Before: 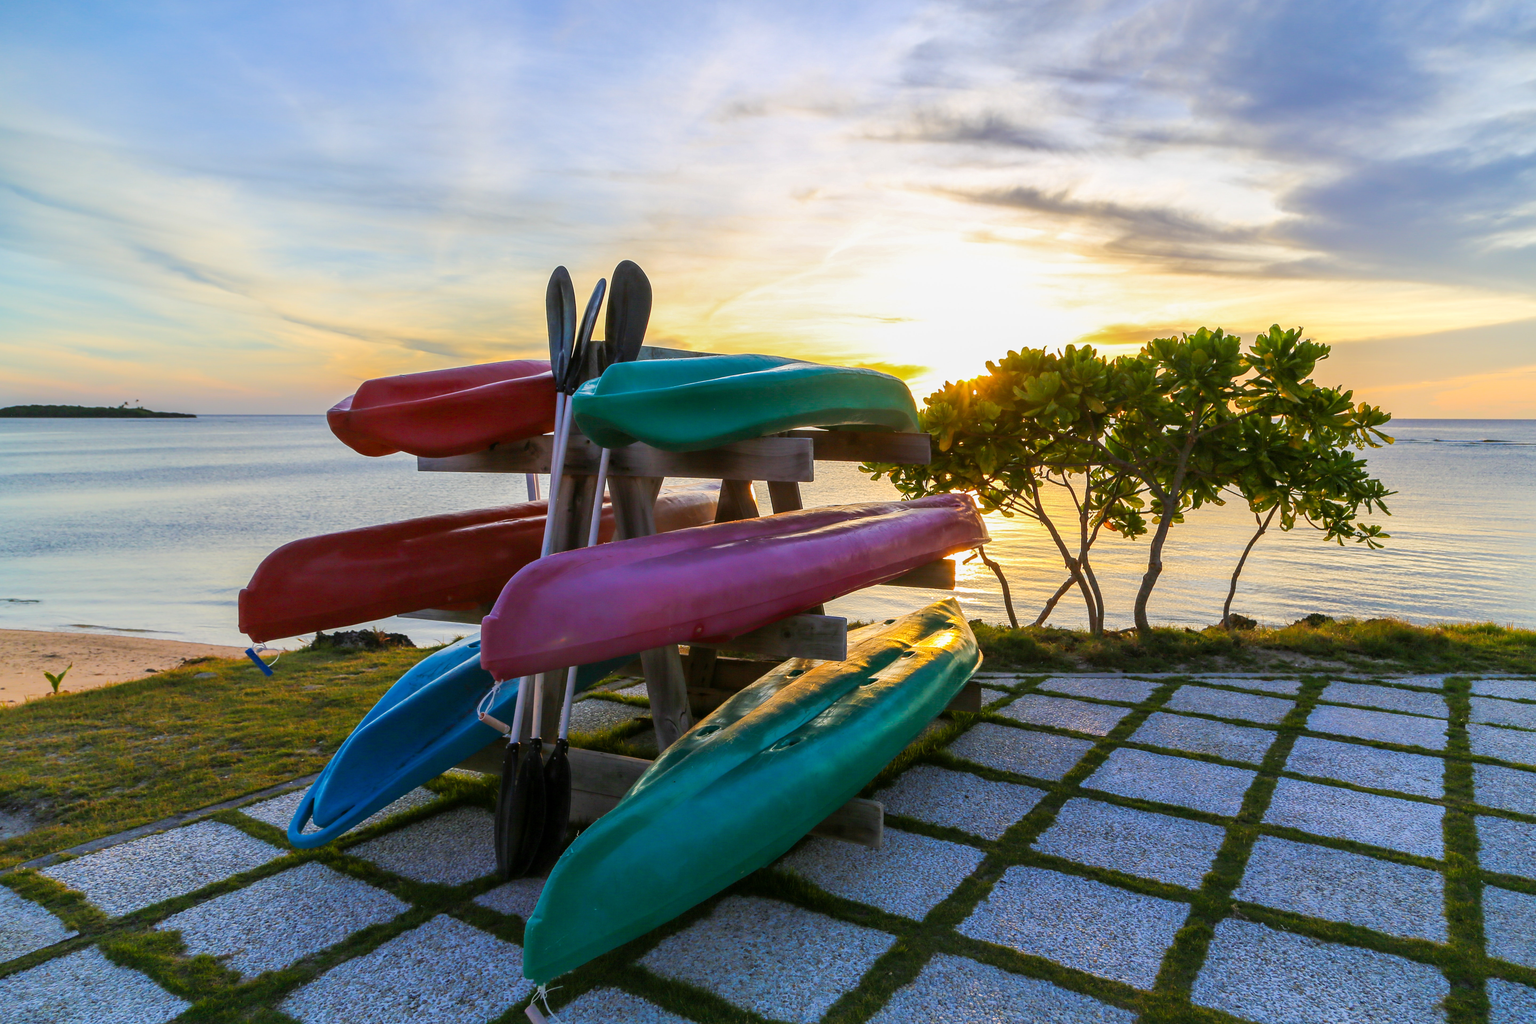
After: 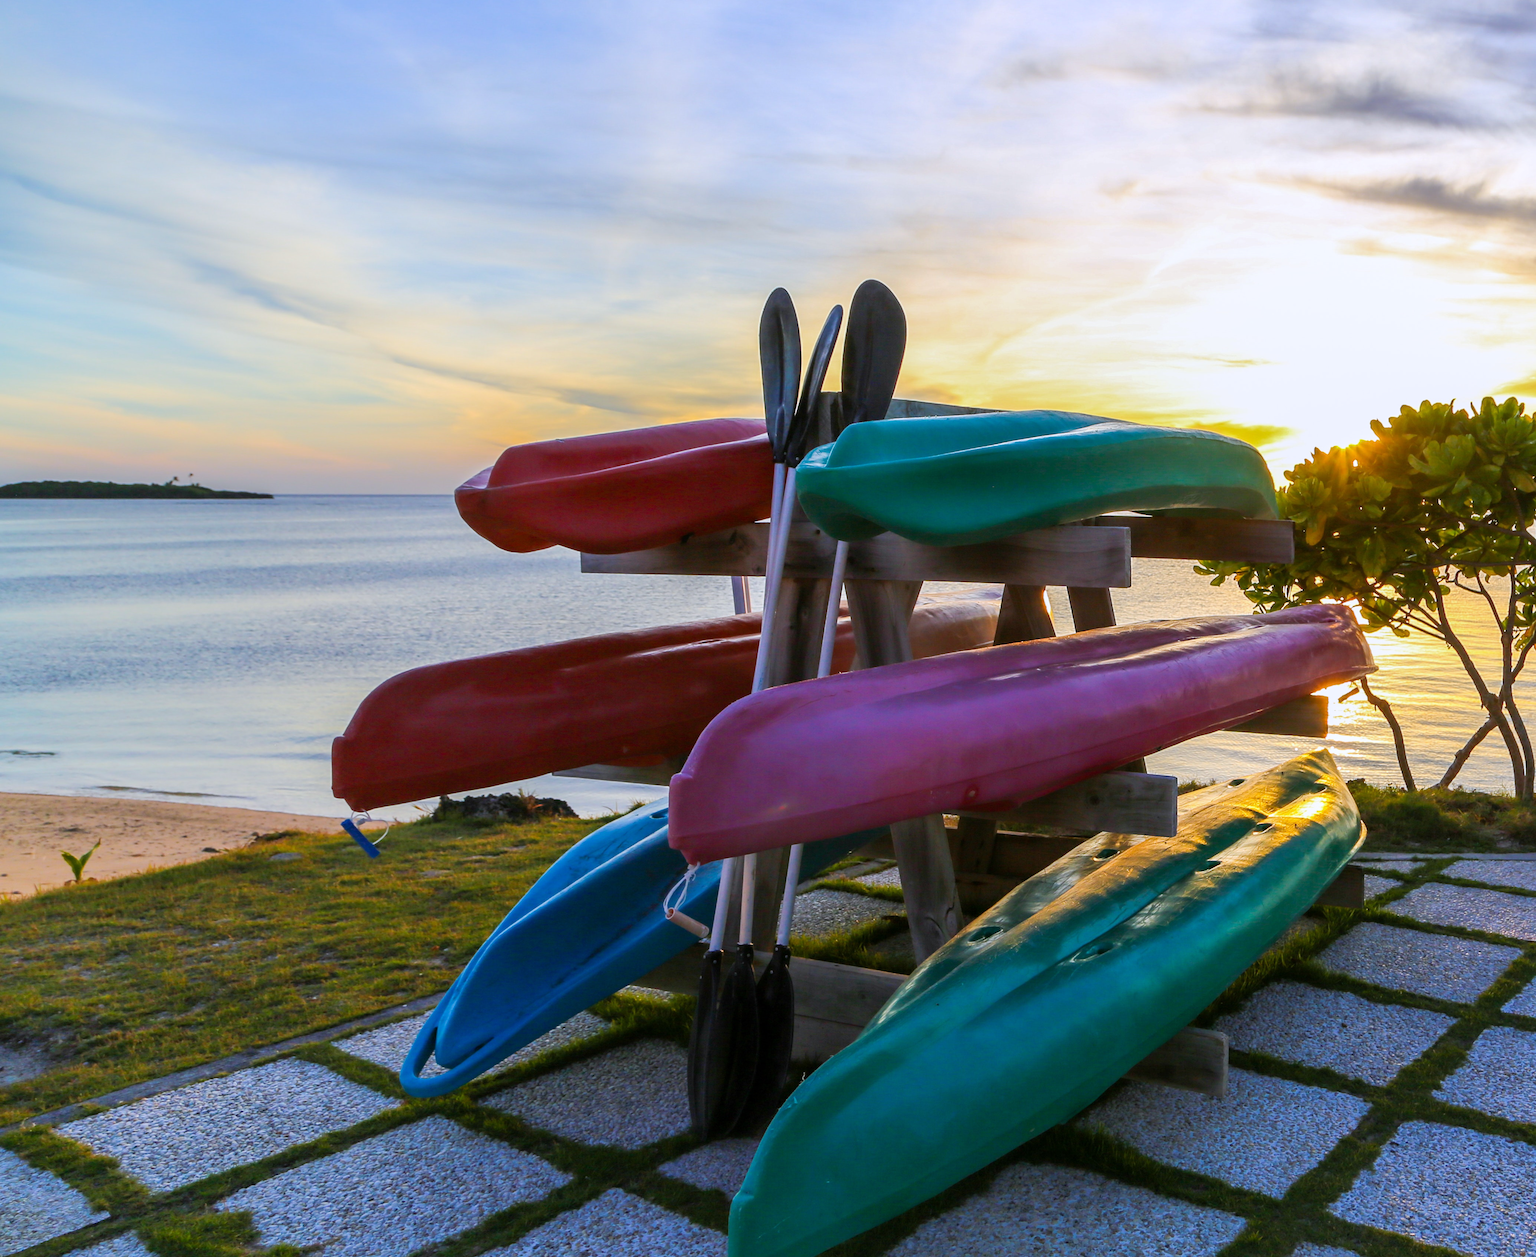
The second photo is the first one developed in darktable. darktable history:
white balance: red 0.984, blue 1.059
crop: top 5.803%, right 27.864%, bottom 5.804%
